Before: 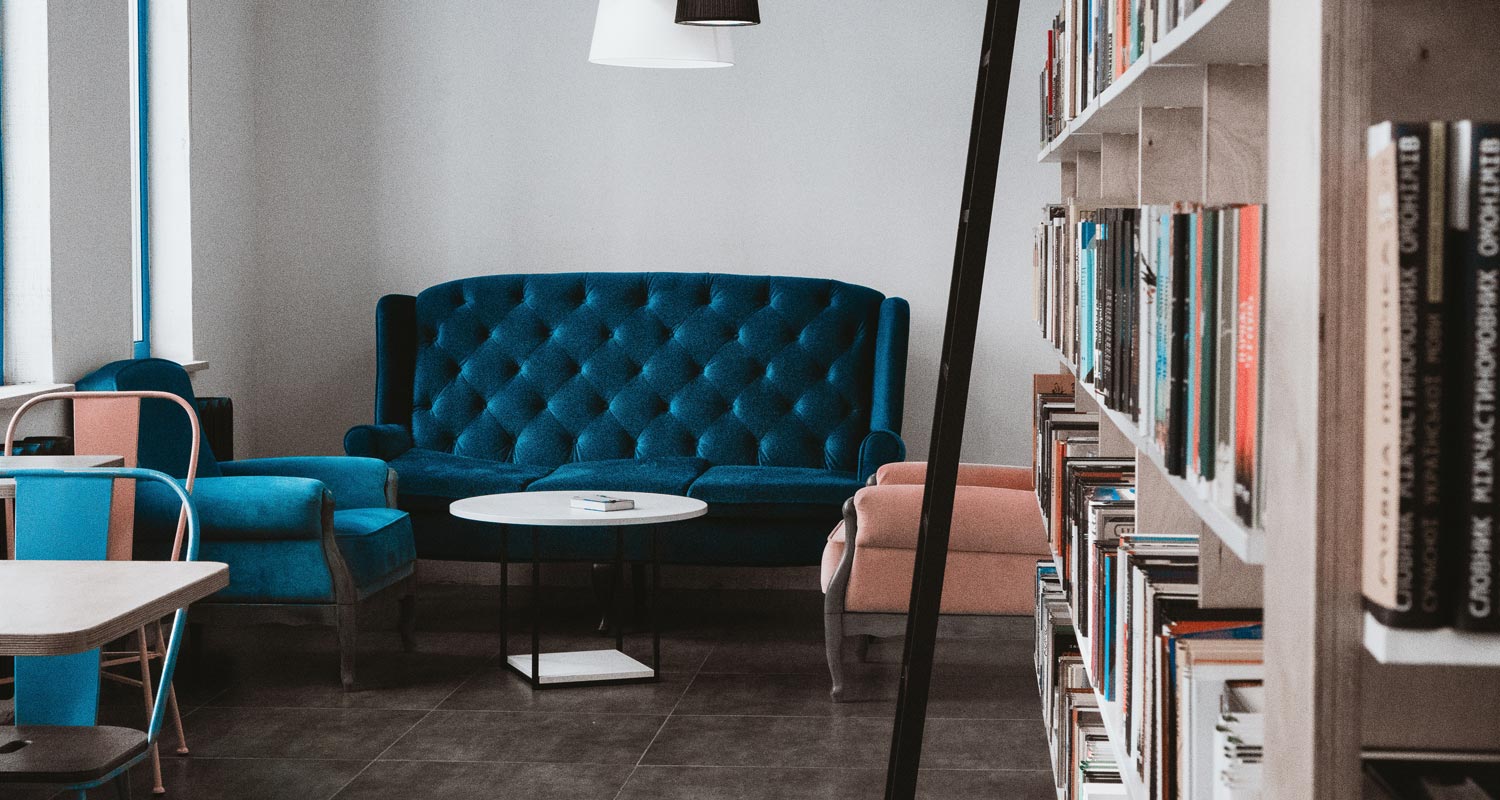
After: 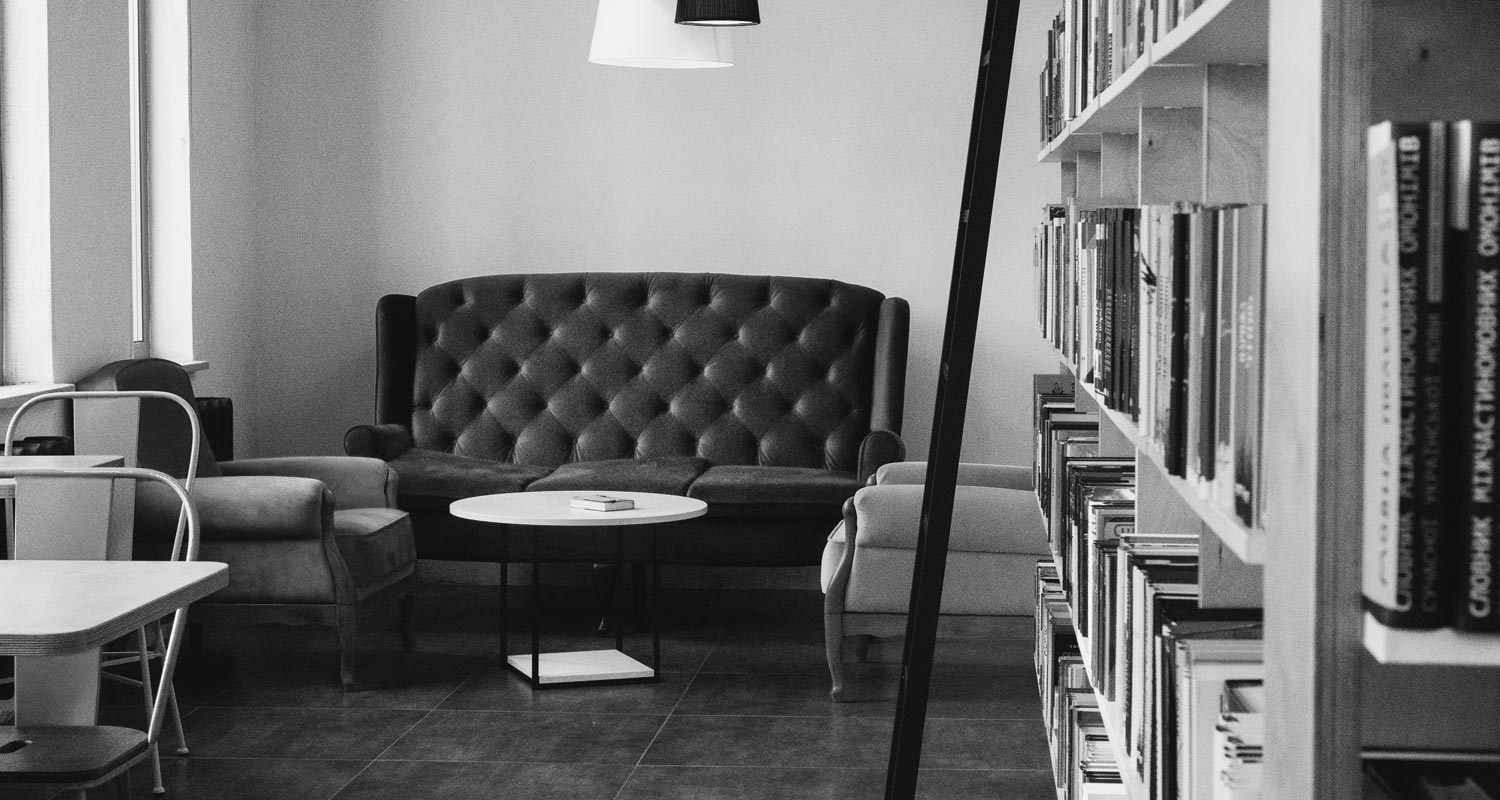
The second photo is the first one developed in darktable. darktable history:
color calibration: output gray [0.21, 0.42, 0.37, 0], illuminant as shot in camera, x 0.369, y 0.377, temperature 4321.32 K, saturation algorithm version 1 (2020)
